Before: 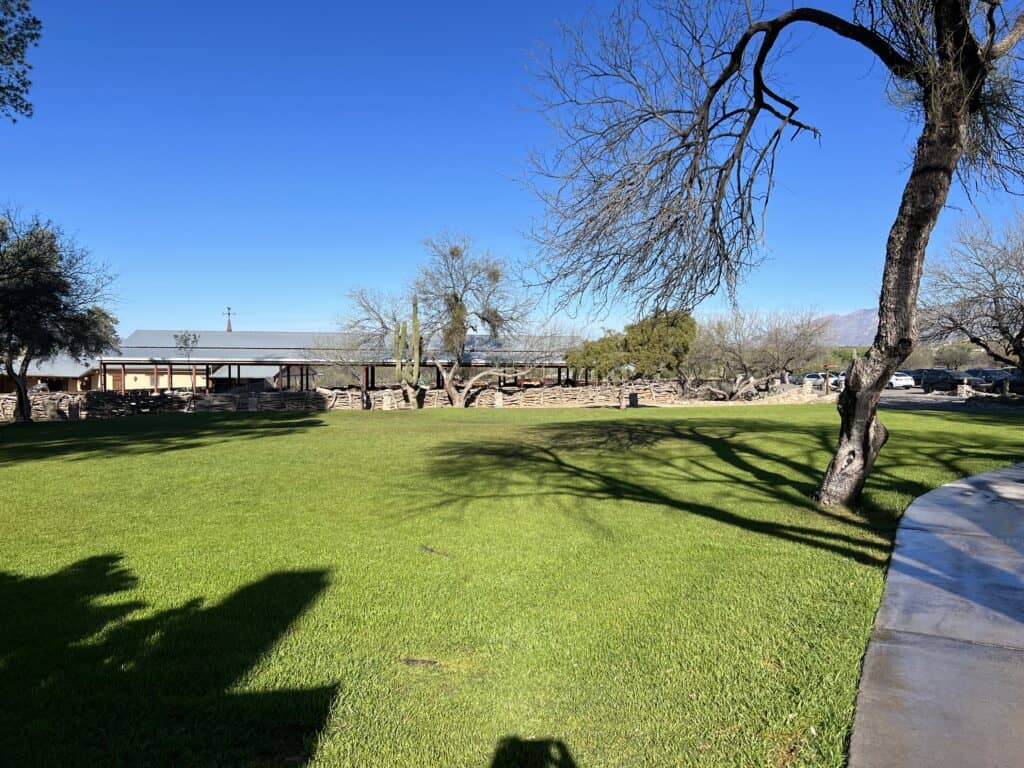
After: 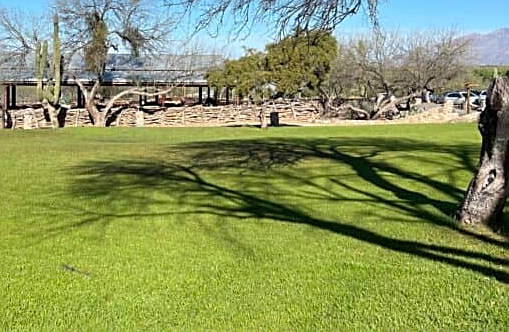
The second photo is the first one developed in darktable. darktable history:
sharpen: on, module defaults
crop: left 35.104%, top 36.602%, right 15.109%, bottom 20.073%
